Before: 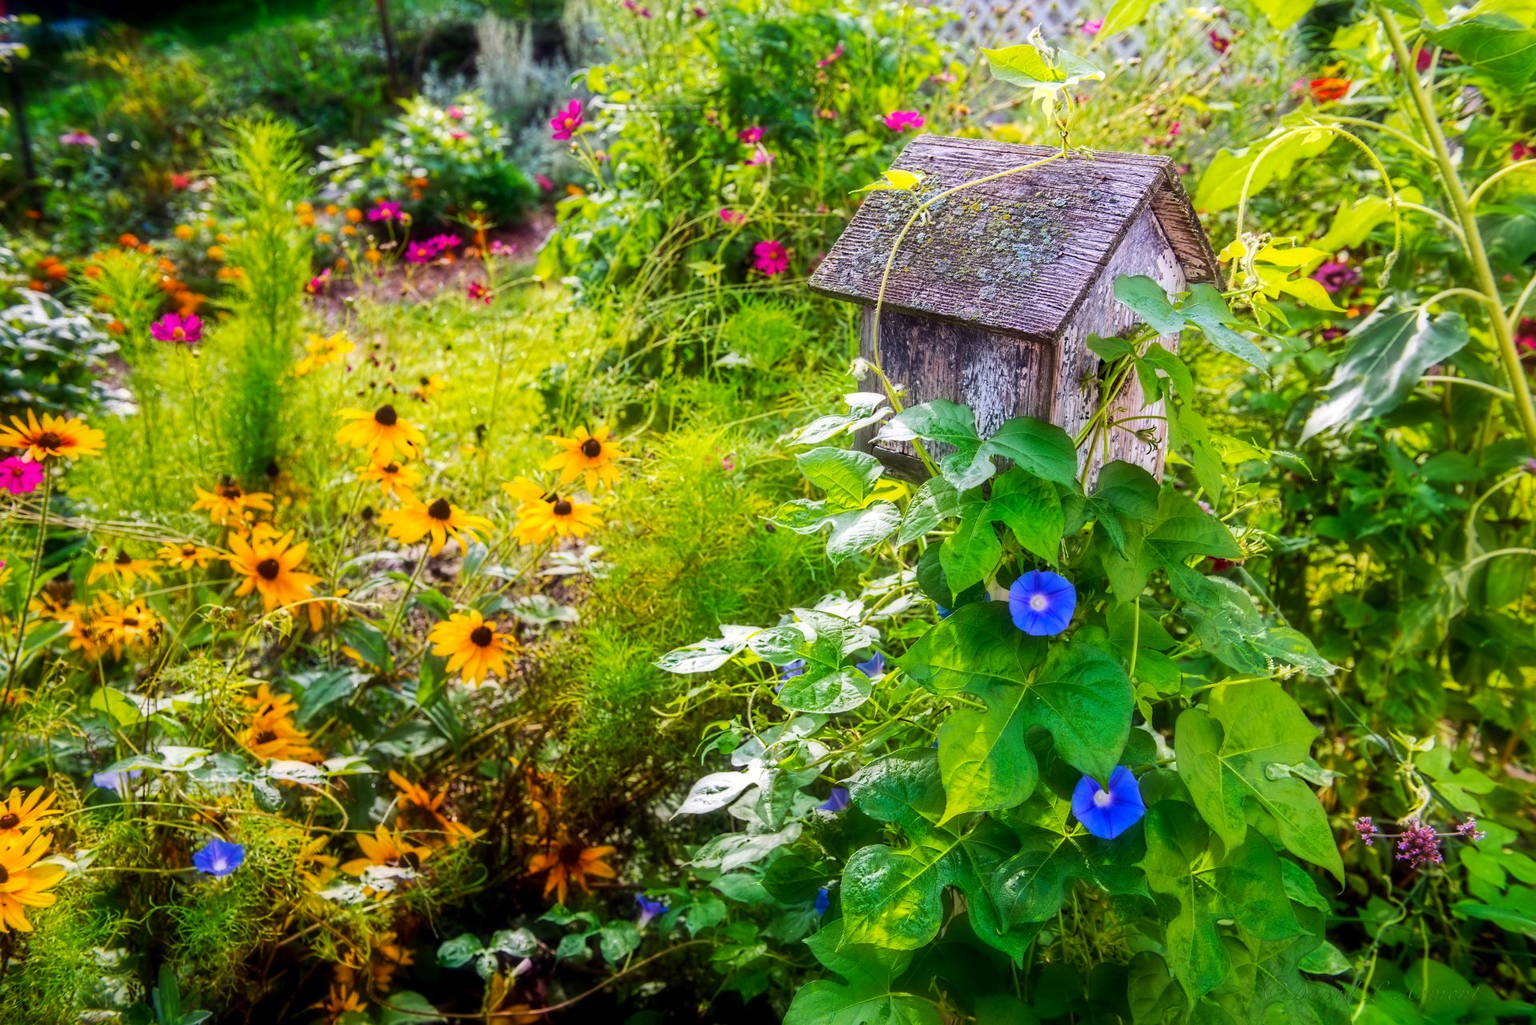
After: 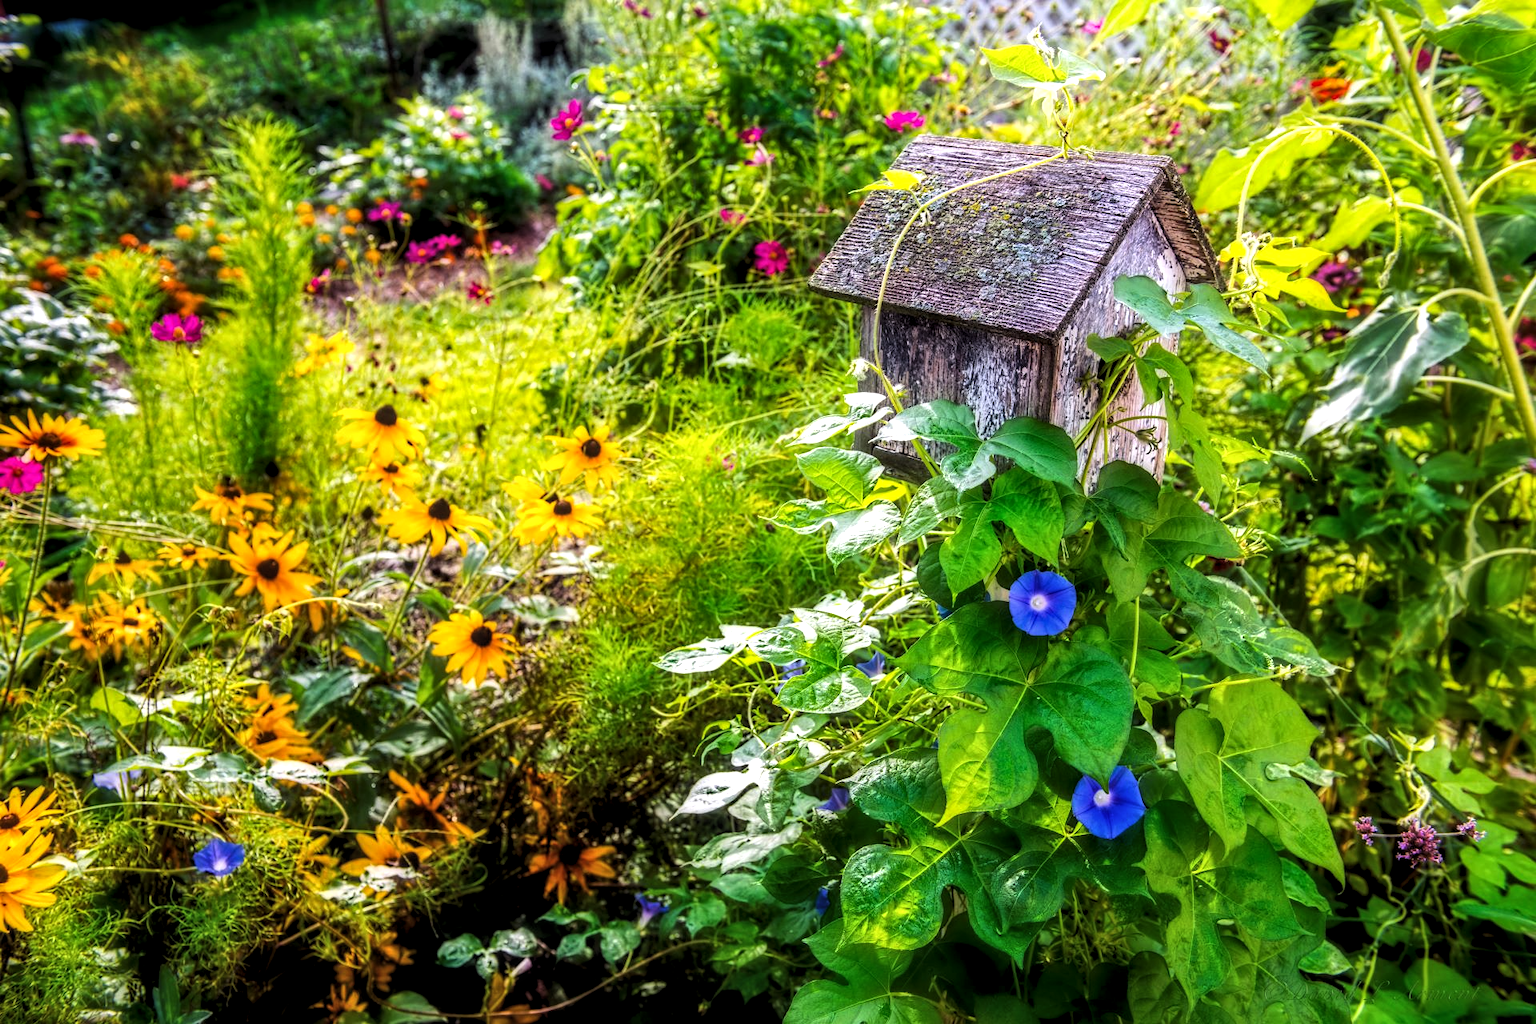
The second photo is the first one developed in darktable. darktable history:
levels: levels [0.052, 0.496, 0.908]
local contrast: on, module defaults
